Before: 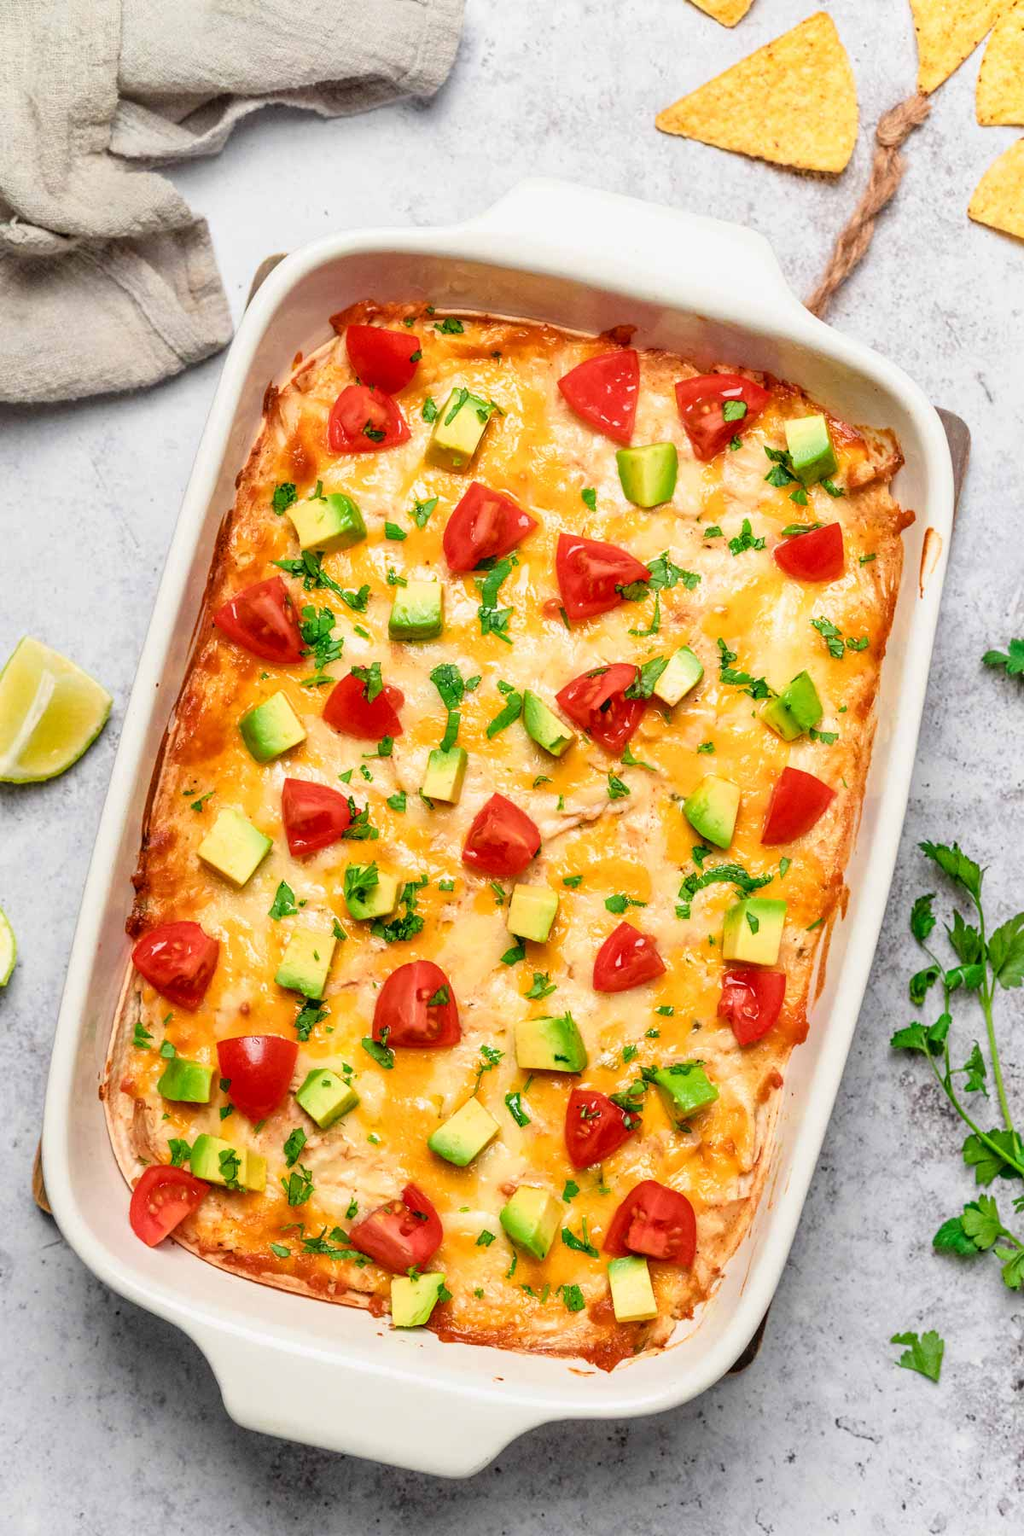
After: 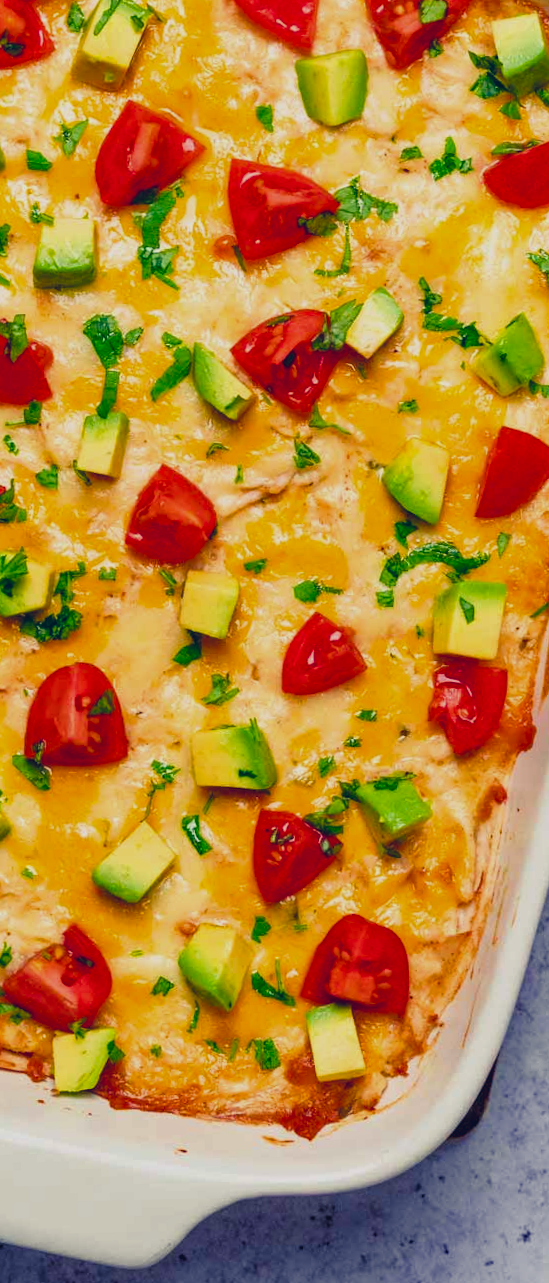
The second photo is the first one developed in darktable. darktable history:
exposure: black level correction -0.015, exposure -0.5 EV, compensate highlight preservation false
rotate and perspective: rotation -1.24°, automatic cropping off
color balance rgb: shadows lift › luminance -28.76%, shadows lift › chroma 15%, shadows lift › hue 270°, power › chroma 1%, power › hue 255°, highlights gain › luminance 7.14%, highlights gain › chroma 2%, highlights gain › hue 90°, global offset › luminance -0.29%, global offset › hue 260°, perceptual saturation grading › global saturation 20%, perceptual saturation grading › highlights -13.92%, perceptual saturation grading › shadows 50%
crop: left 35.432%, top 26.233%, right 20.145%, bottom 3.432%
haze removal: compatibility mode true, adaptive false
